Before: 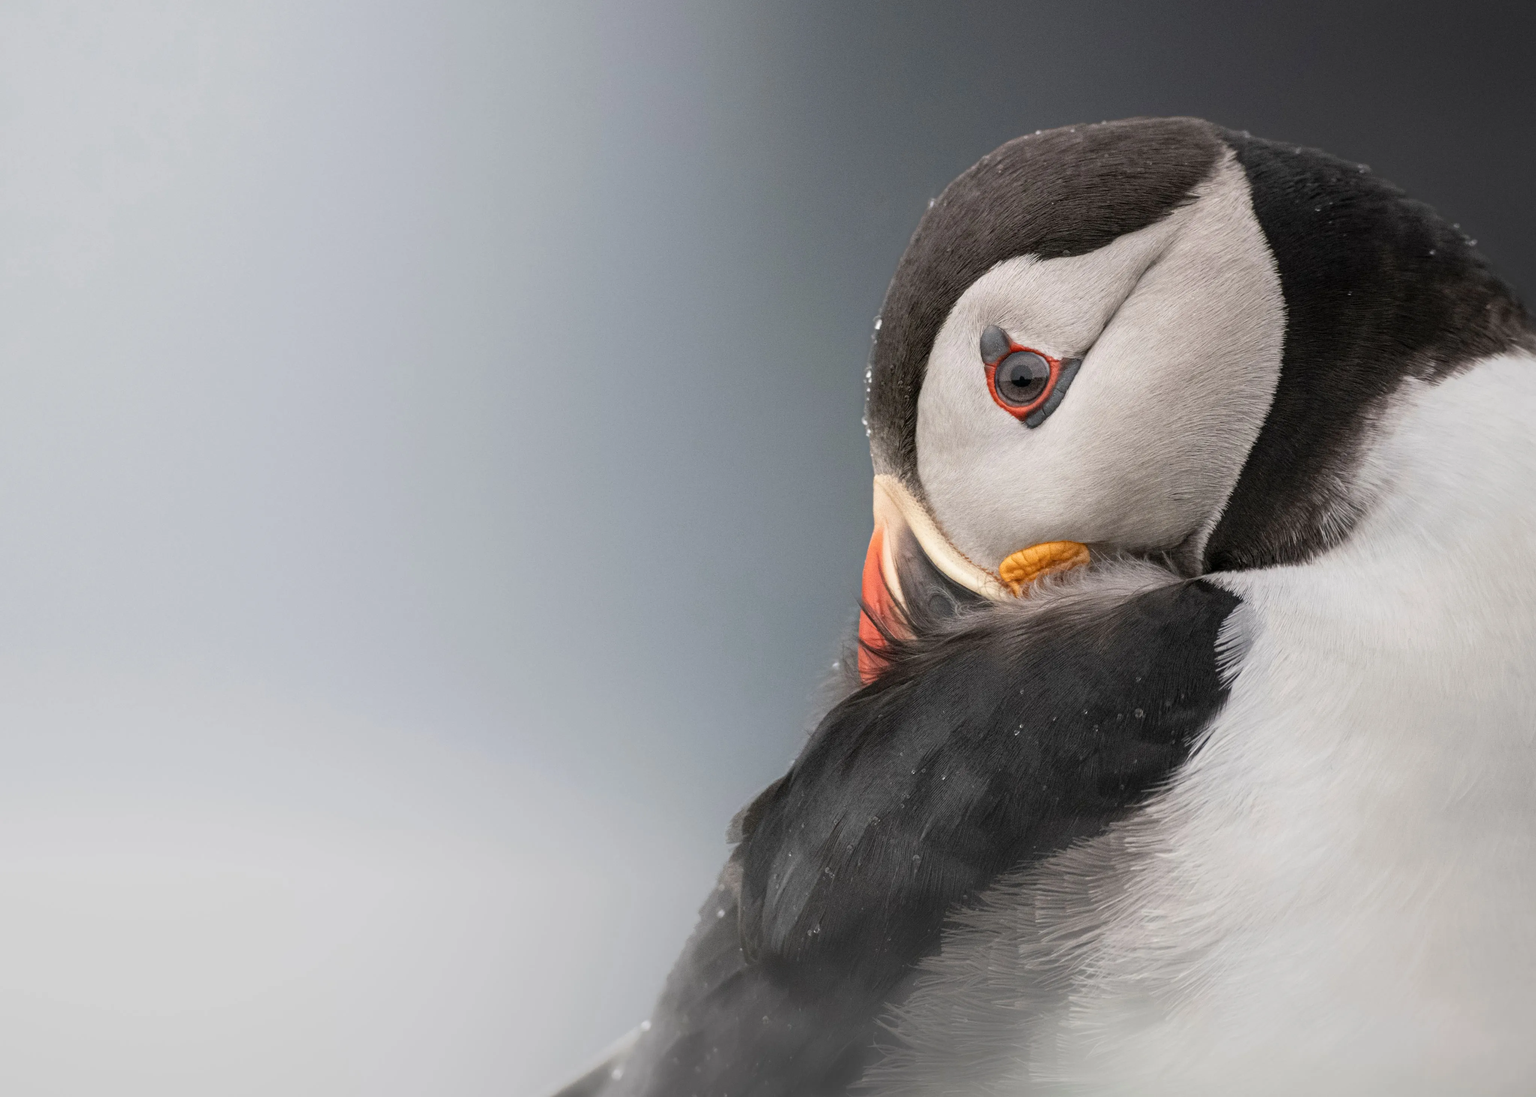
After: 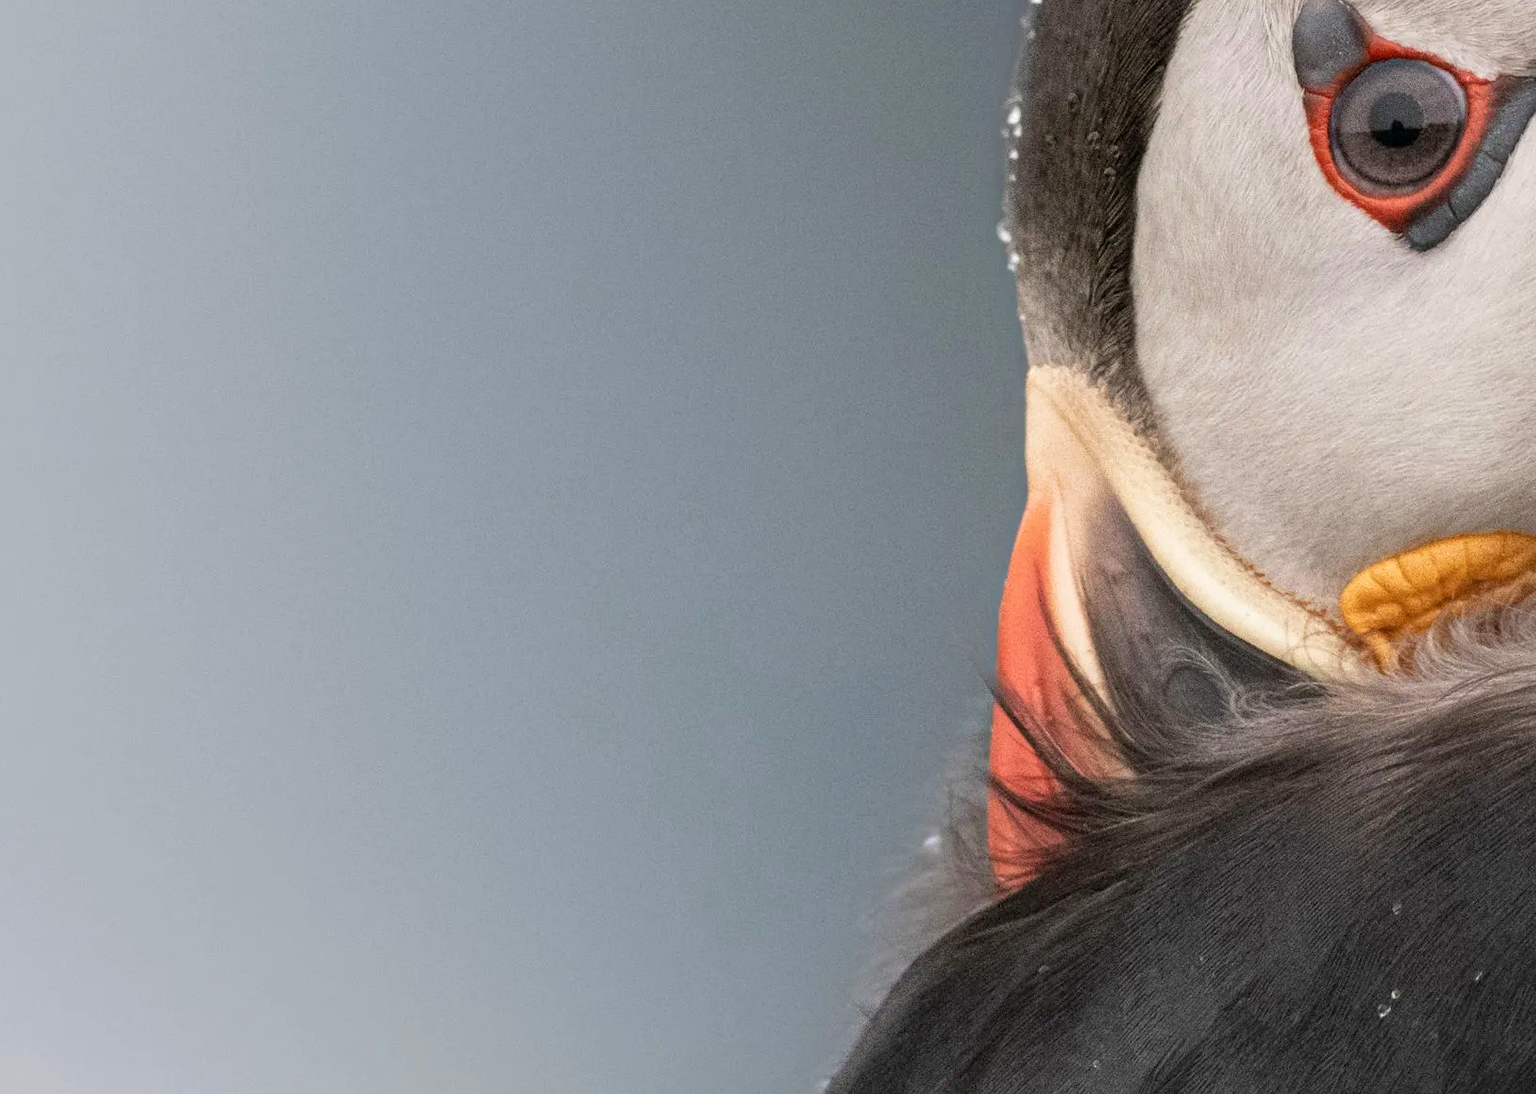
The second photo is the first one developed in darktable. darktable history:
crop: left 30.124%, top 29.917%, right 29.815%, bottom 30.109%
velvia: on, module defaults
